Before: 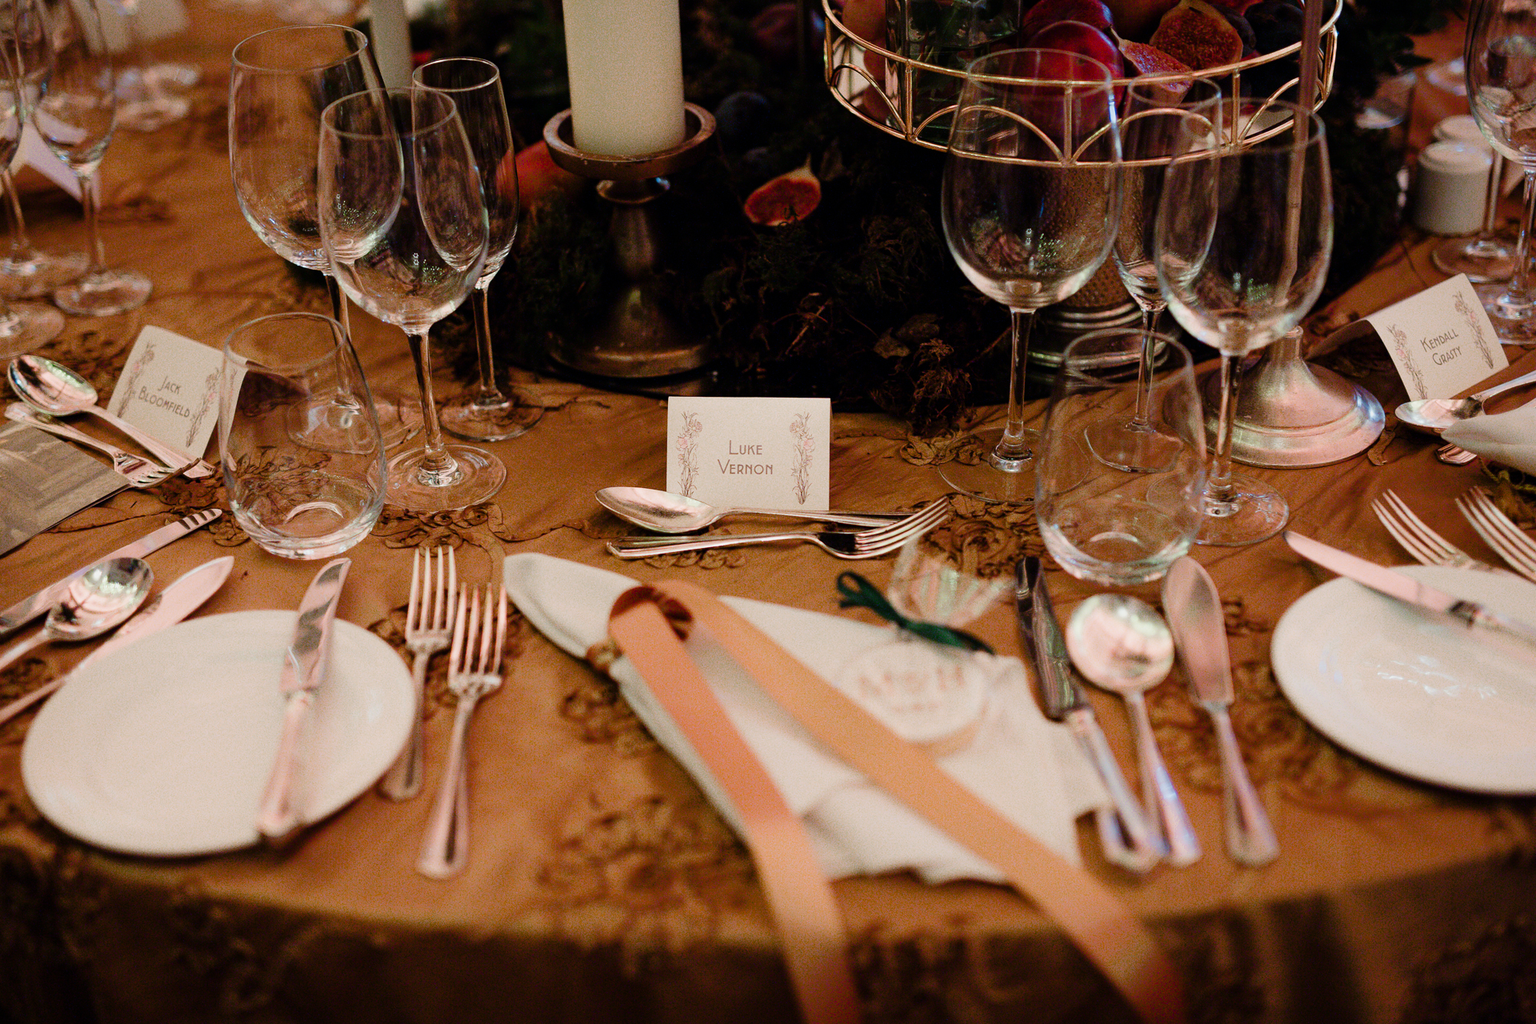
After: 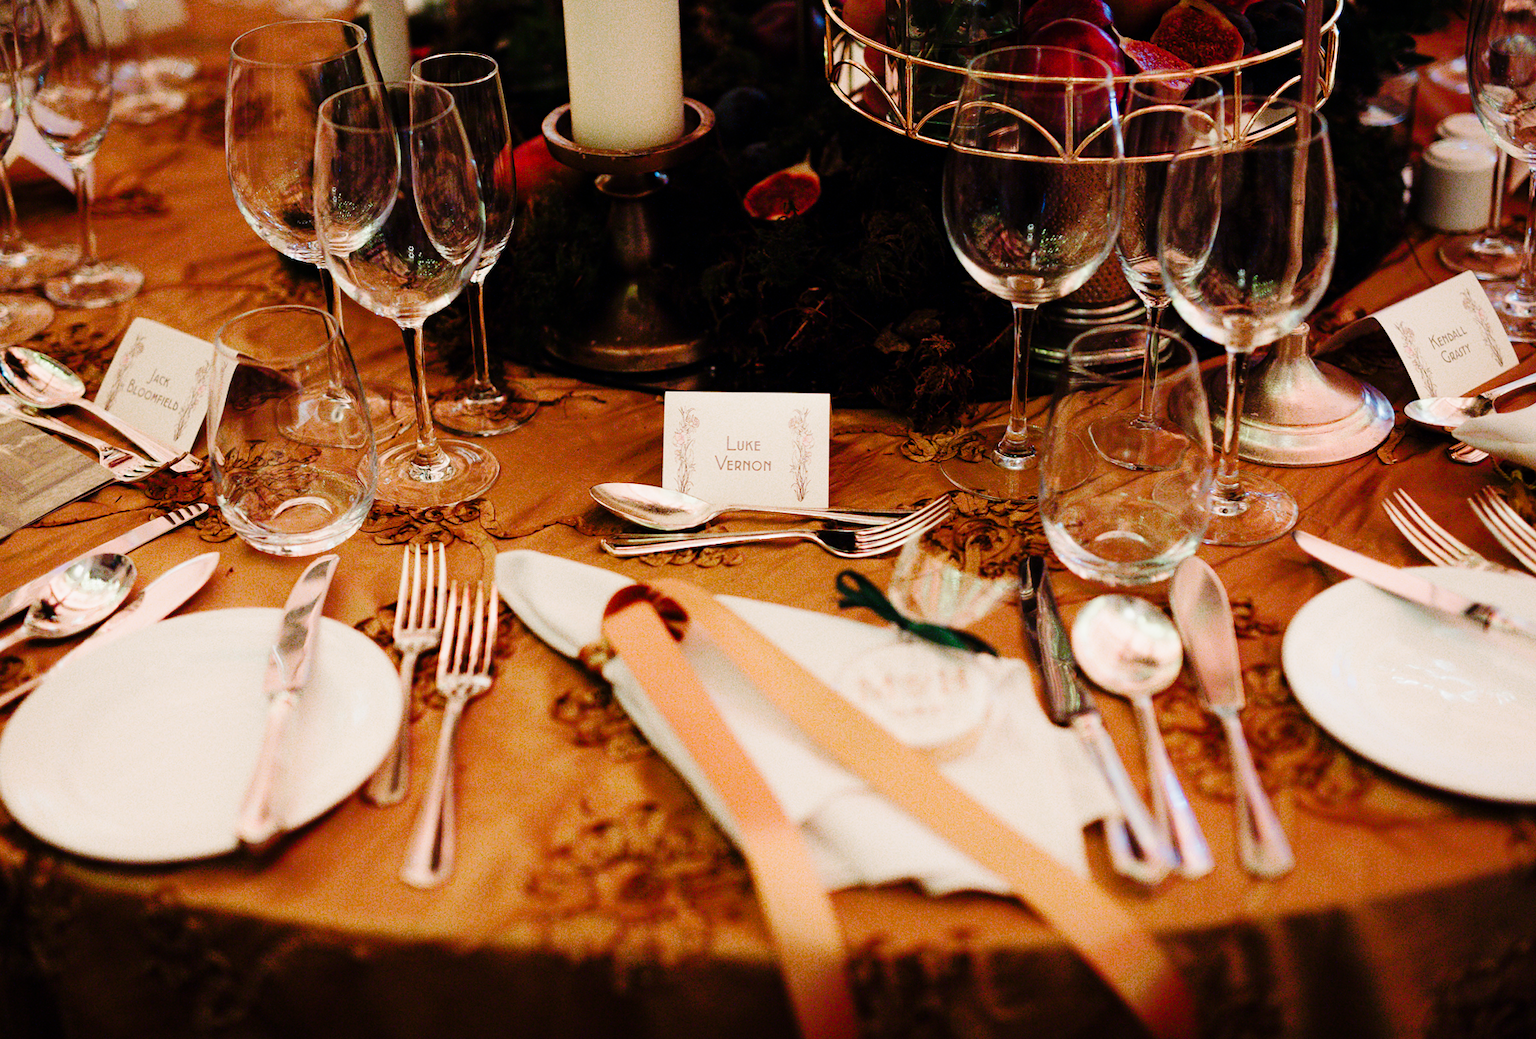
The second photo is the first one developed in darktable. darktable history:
rotate and perspective: rotation 0.226°, lens shift (vertical) -0.042, crop left 0.023, crop right 0.982, crop top 0.006, crop bottom 0.994
base curve: curves: ch0 [(0, 0) (0.032, 0.025) (0.121, 0.166) (0.206, 0.329) (0.605, 0.79) (1, 1)], preserve colors none
